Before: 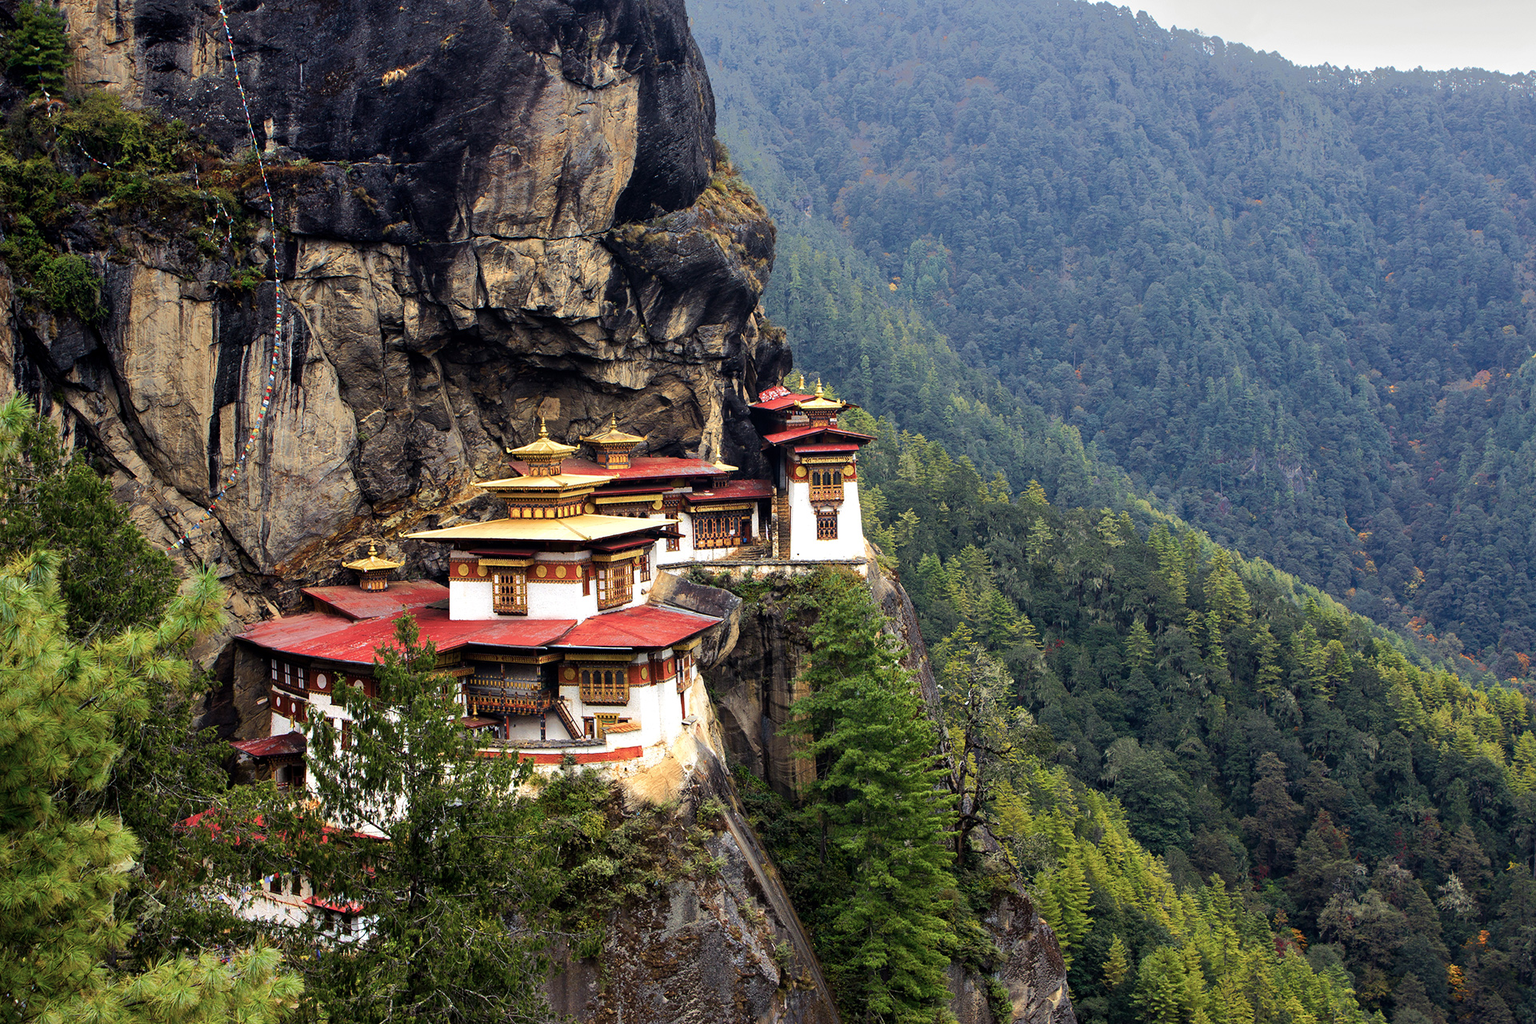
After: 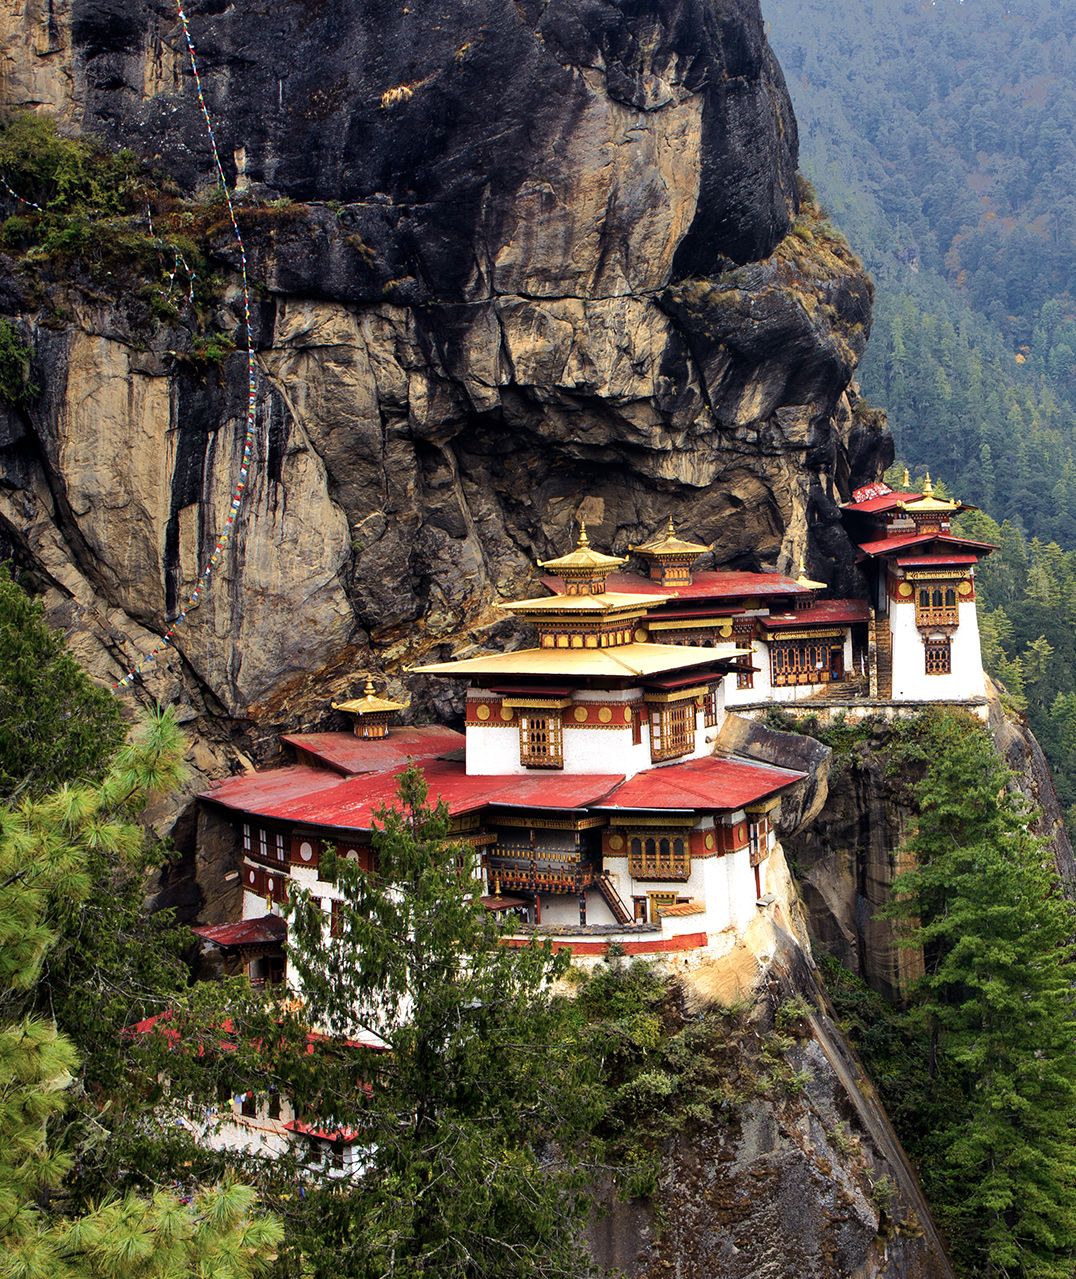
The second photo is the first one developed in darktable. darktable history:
crop: left 5.028%, right 38.921%
